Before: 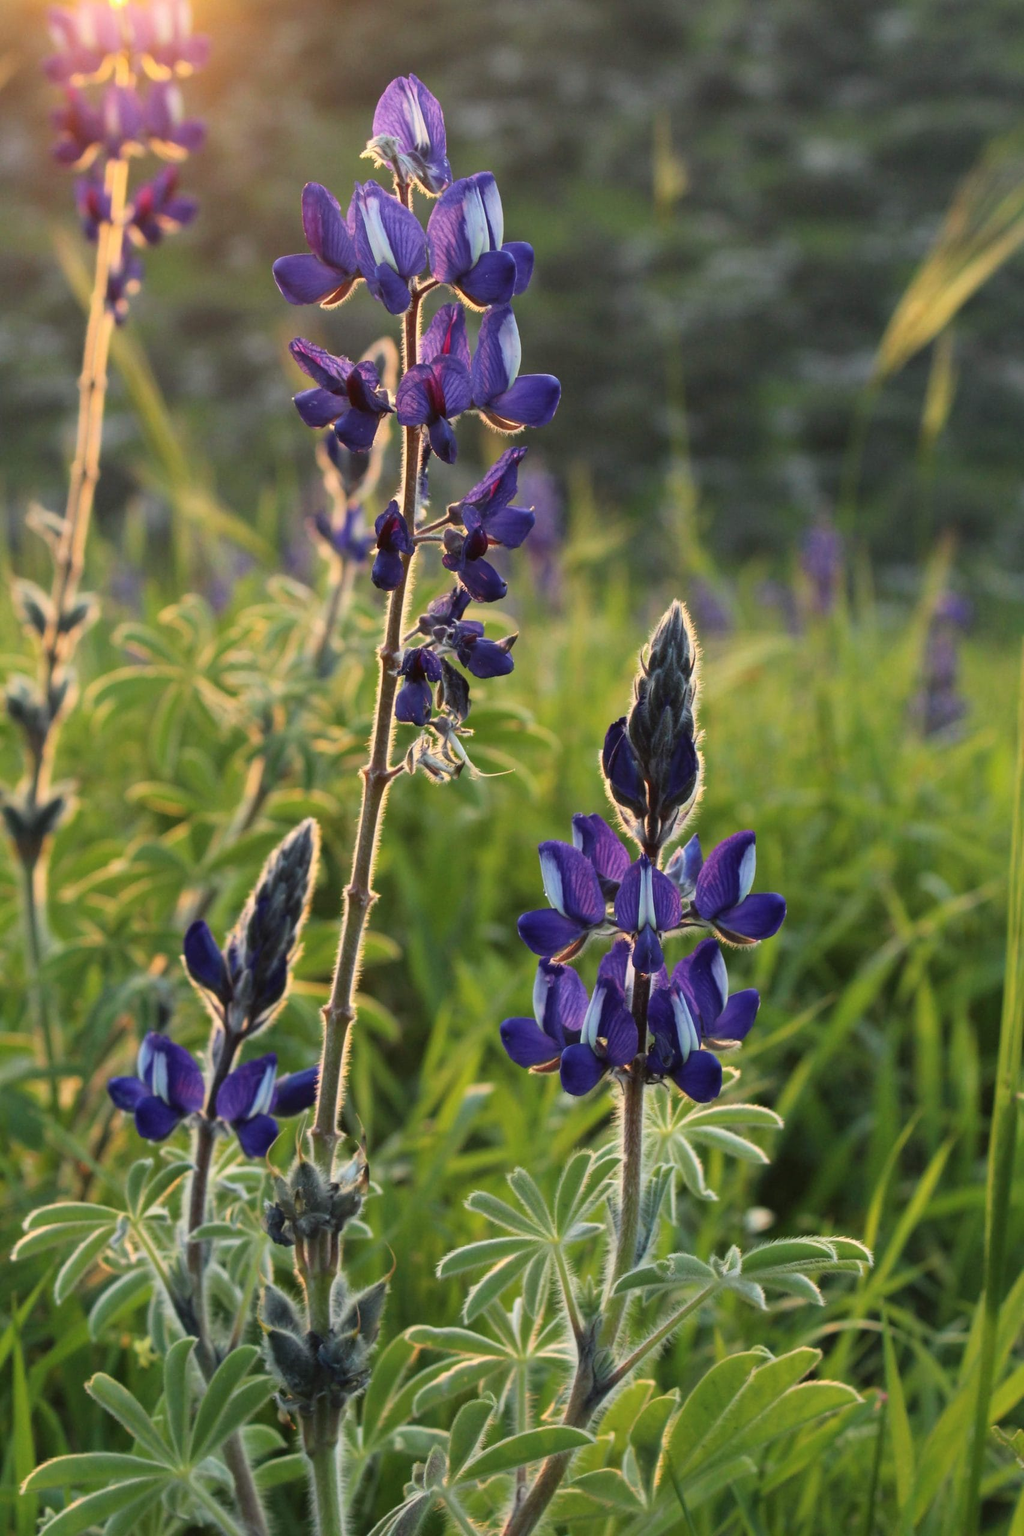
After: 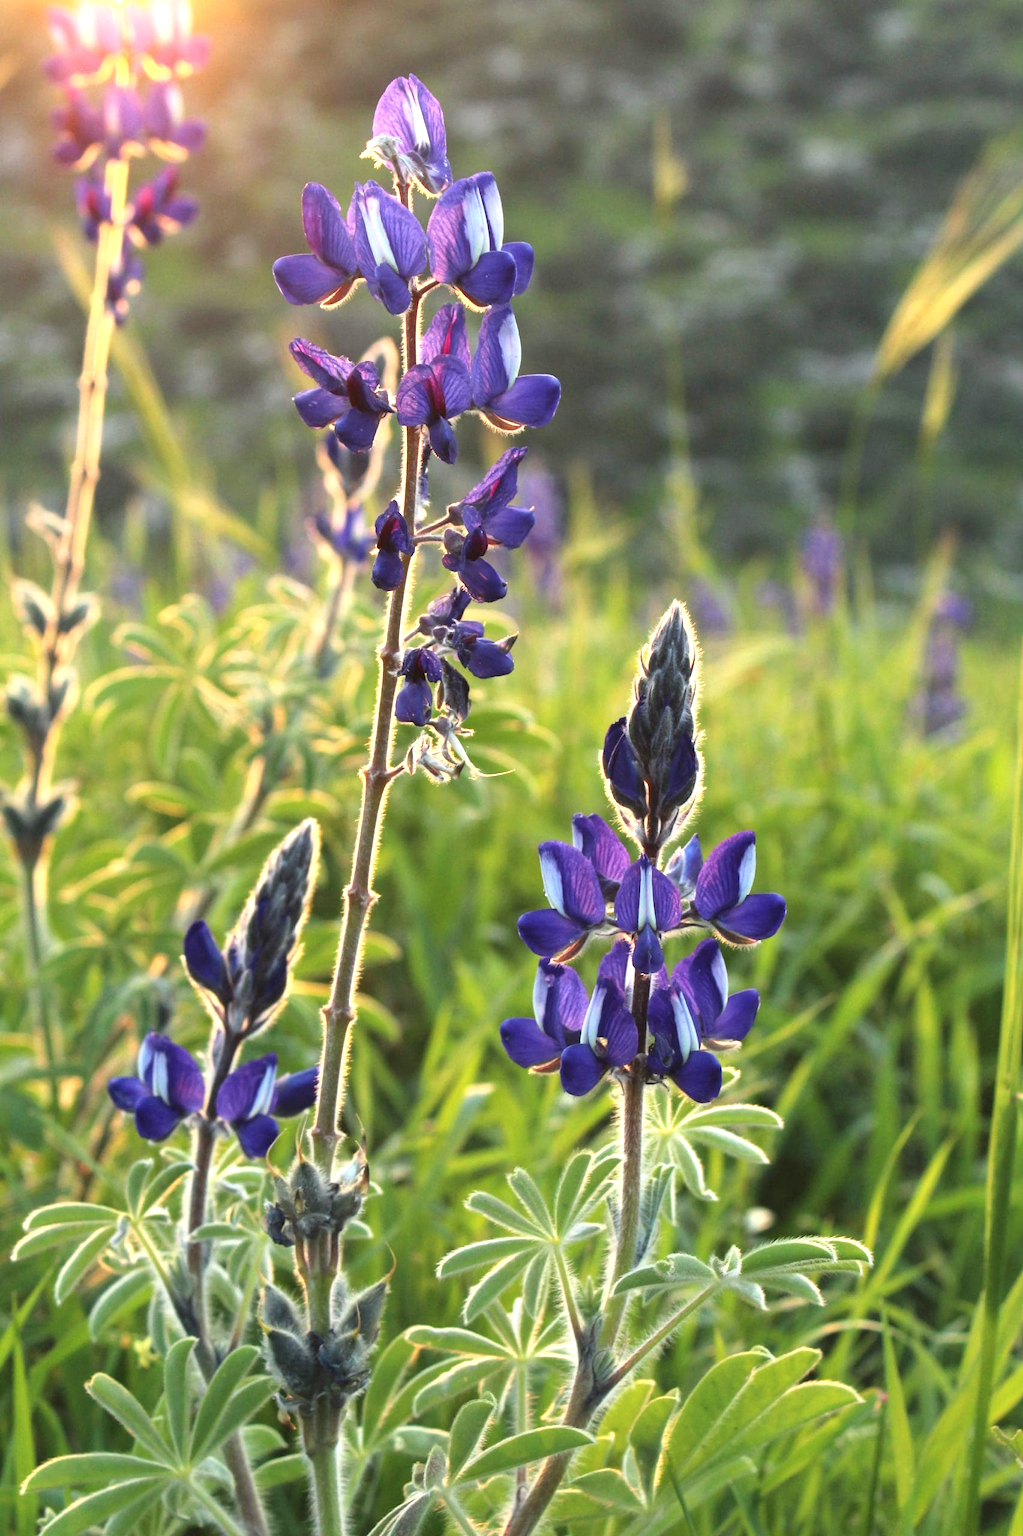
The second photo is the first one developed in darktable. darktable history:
exposure: black level correction 0, exposure 0.899 EV, compensate highlight preservation false
